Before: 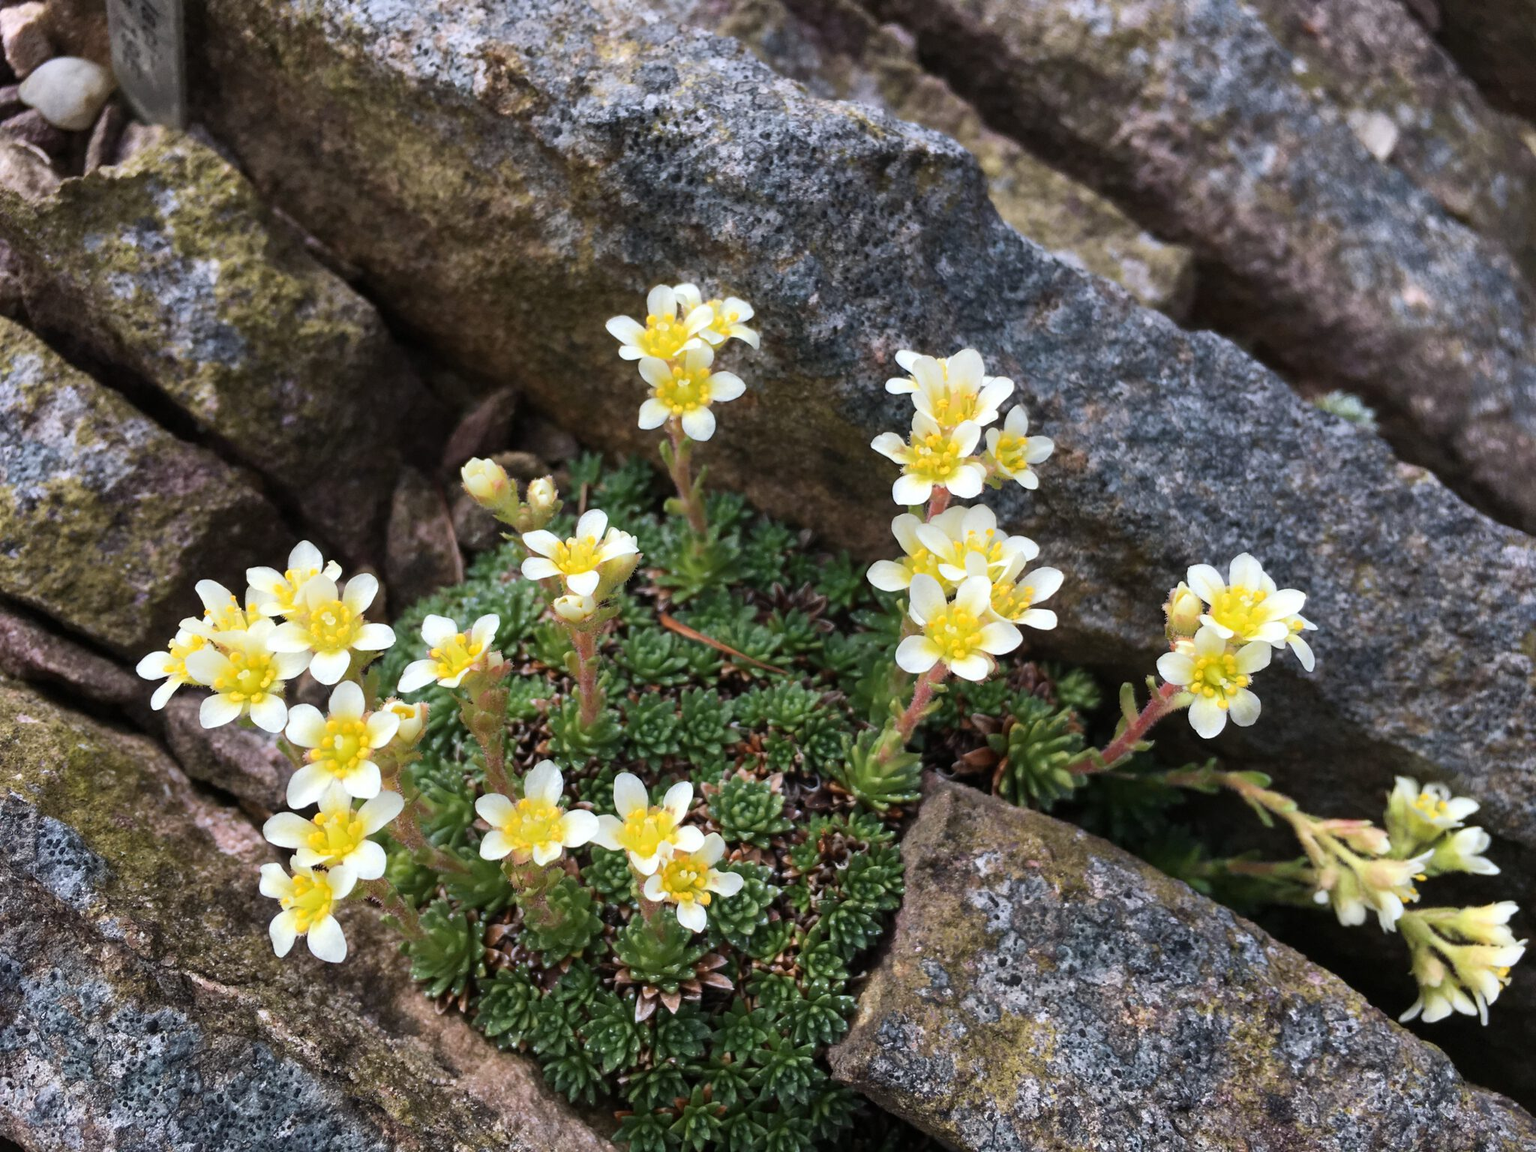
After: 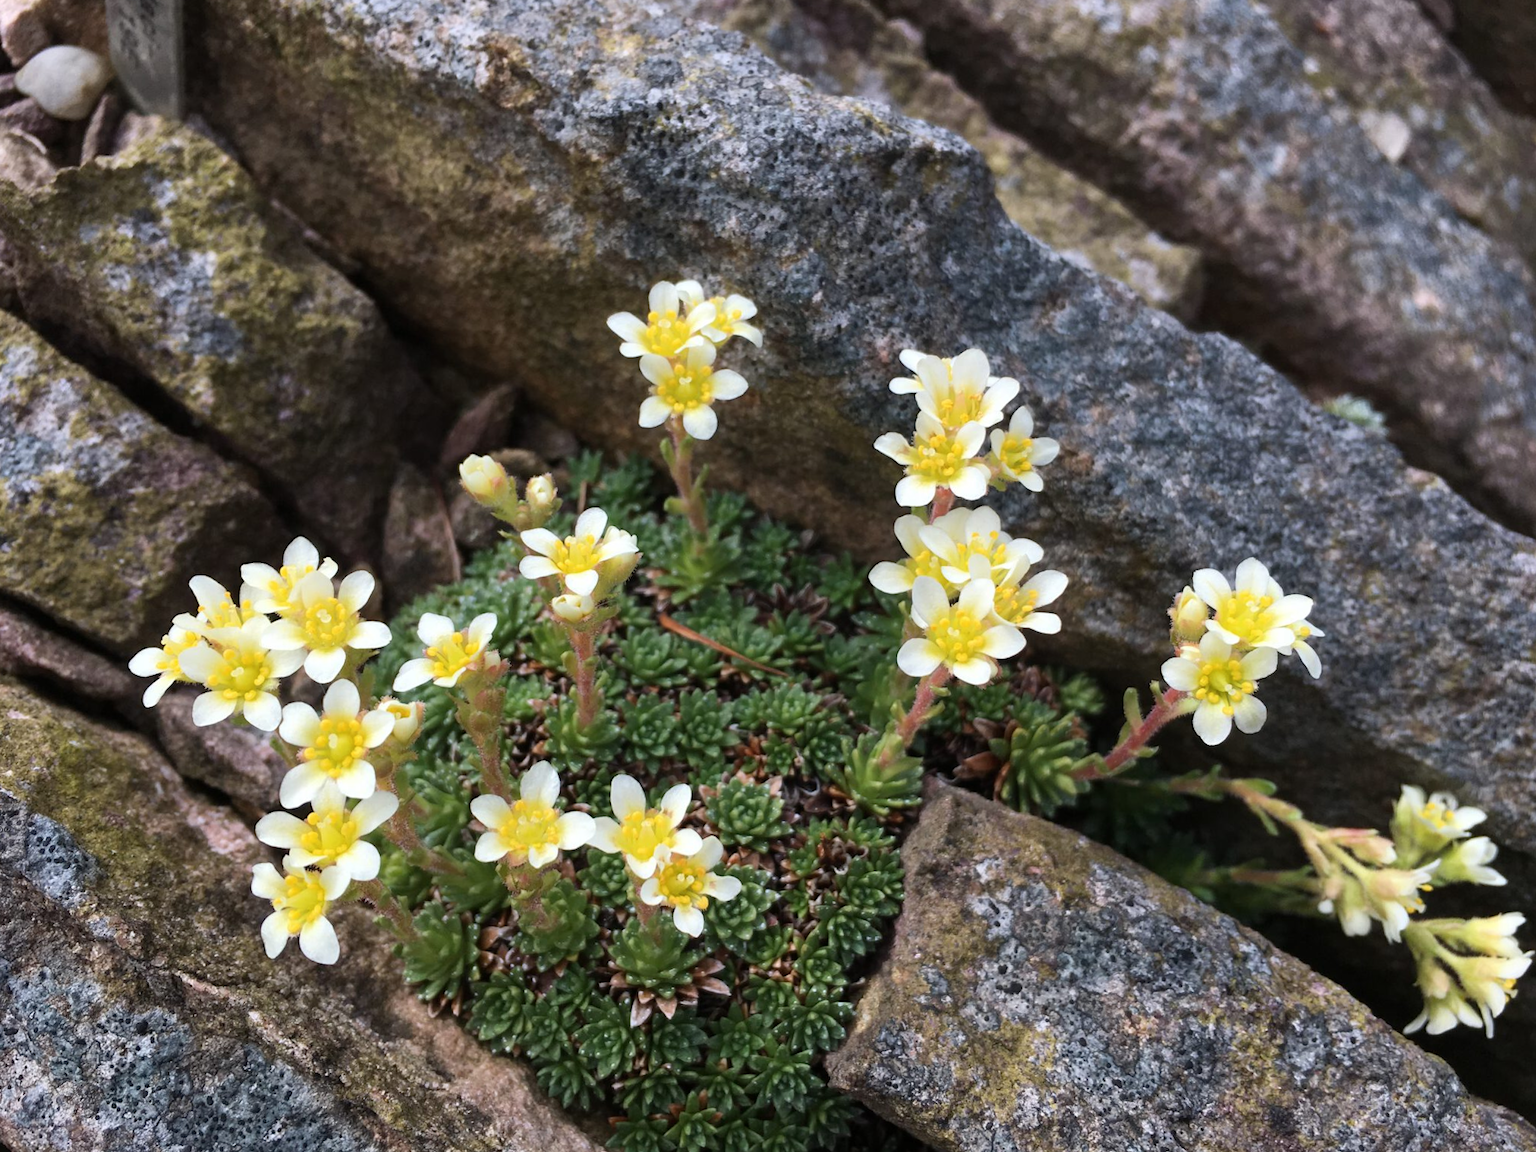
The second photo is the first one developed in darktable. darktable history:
crop and rotate: angle -0.5°
color correction: saturation 0.98
